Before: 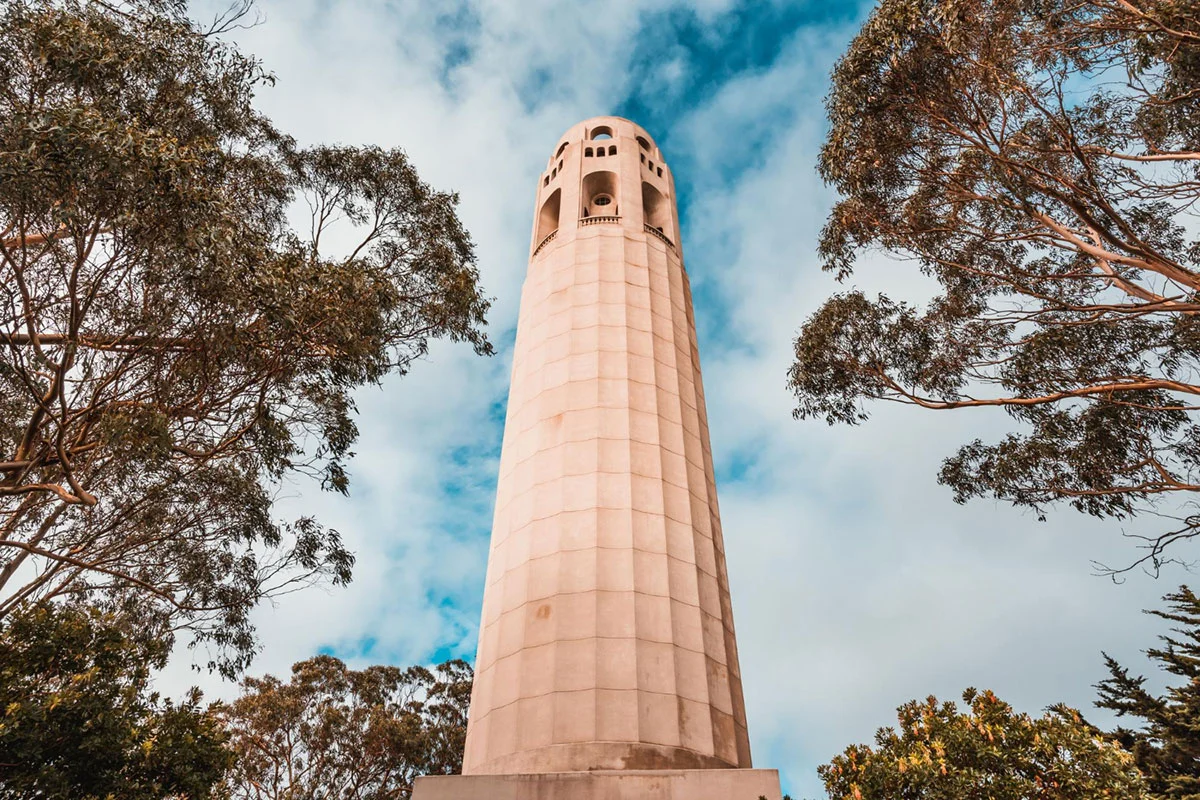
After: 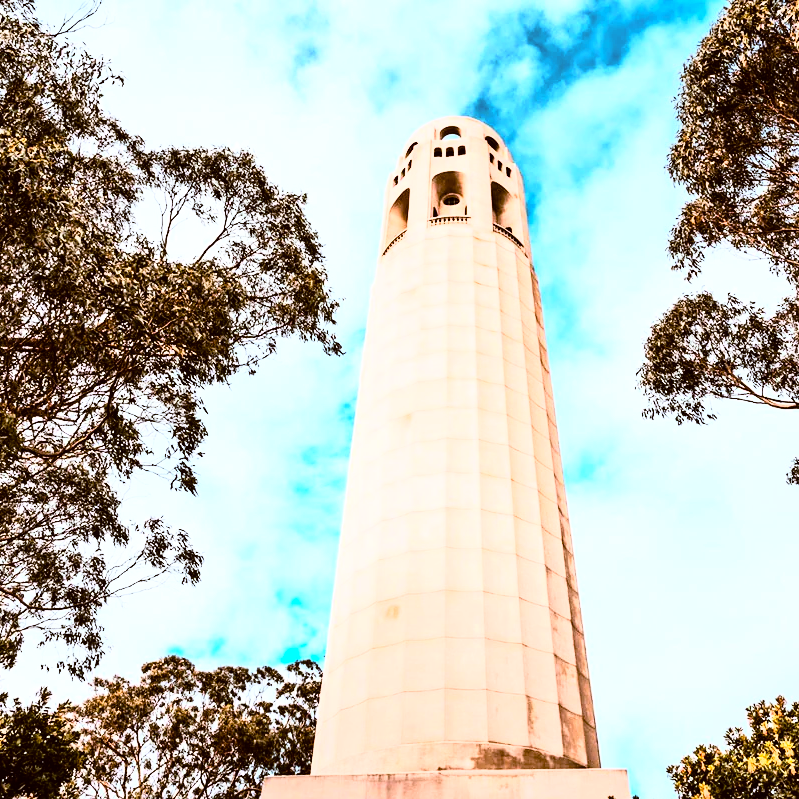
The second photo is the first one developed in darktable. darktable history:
tone equalizer: -8 EV -0.417 EV, -7 EV -0.389 EV, -6 EV -0.333 EV, -5 EV -0.222 EV, -3 EV 0.222 EV, -2 EV 0.333 EV, -1 EV 0.389 EV, +0 EV 0.417 EV, edges refinement/feathering 500, mask exposure compensation -1.57 EV, preserve details no
color balance: lift [1, 1.015, 1.004, 0.985], gamma [1, 0.958, 0.971, 1.042], gain [1, 0.956, 0.977, 1.044]
rgb curve: curves: ch0 [(0, 0) (0.21, 0.15) (0.24, 0.21) (0.5, 0.75) (0.75, 0.96) (0.89, 0.99) (1, 1)]; ch1 [(0, 0.02) (0.21, 0.13) (0.25, 0.2) (0.5, 0.67) (0.75, 0.9) (0.89, 0.97) (1, 1)]; ch2 [(0, 0.02) (0.21, 0.13) (0.25, 0.2) (0.5, 0.67) (0.75, 0.9) (0.89, 0.97) (1, 1)], compensate middle gray true
crop and rotate: left 12.648%, right 20.685%
